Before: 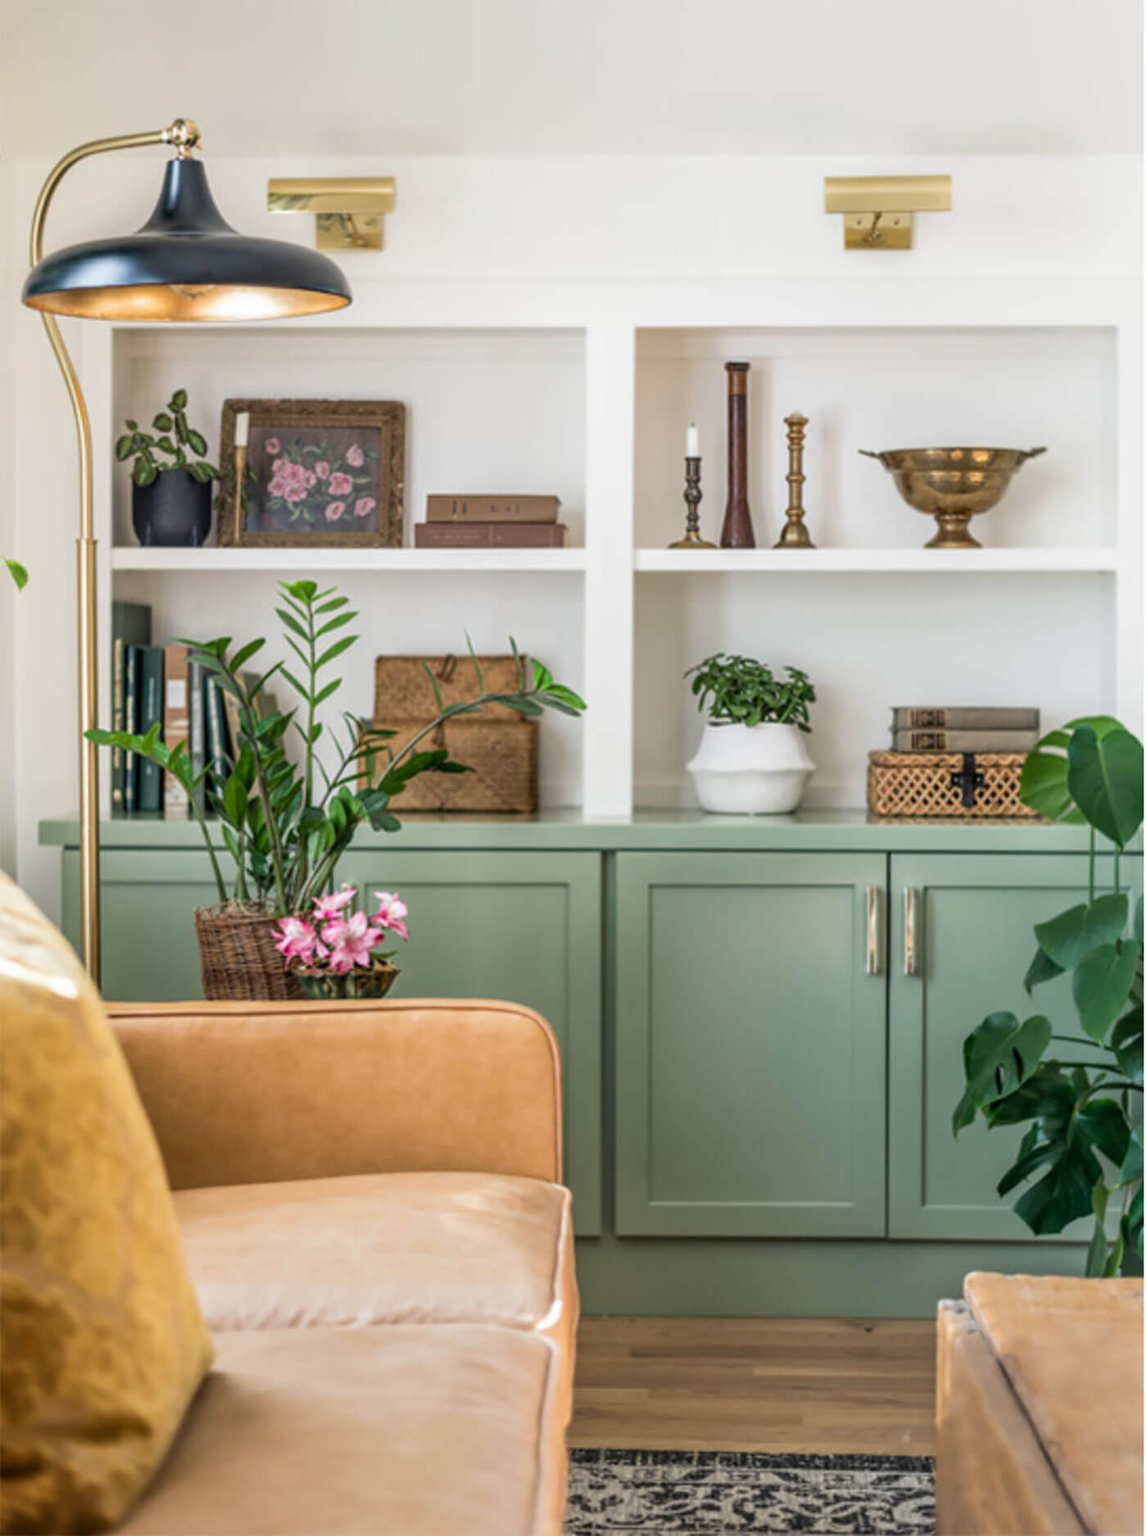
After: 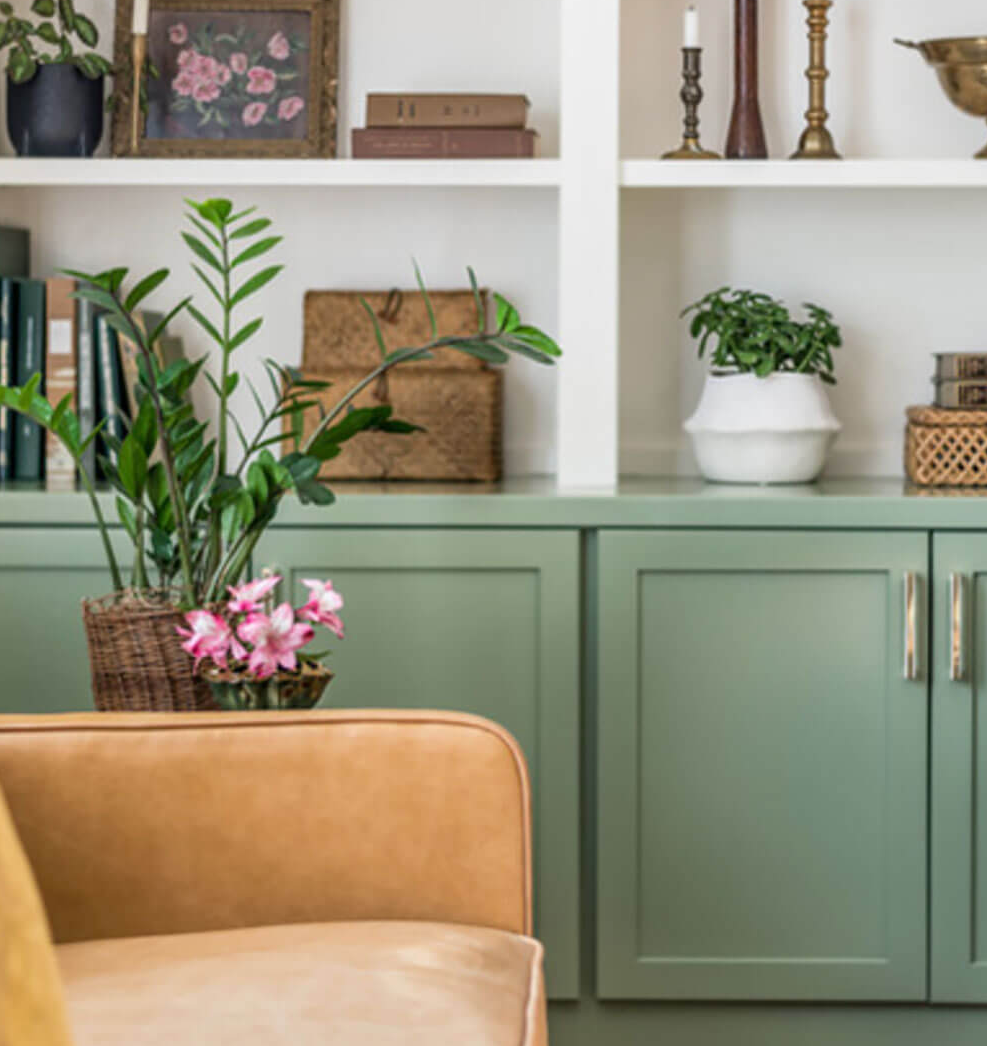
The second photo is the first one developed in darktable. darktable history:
crop: left 11.139%, top 27.27%, right 18.317%, bottom 16.964%
